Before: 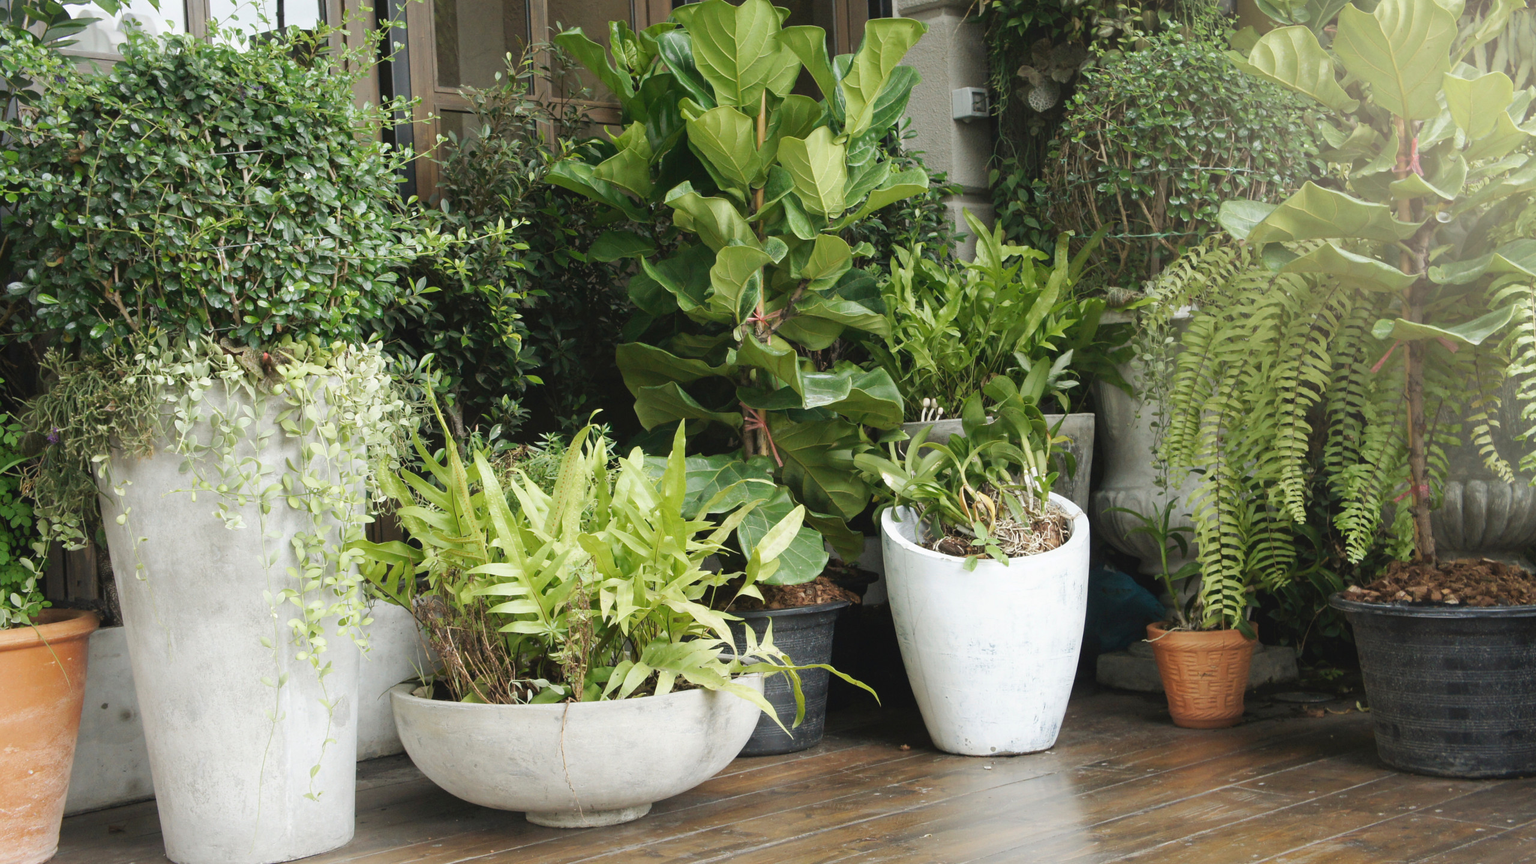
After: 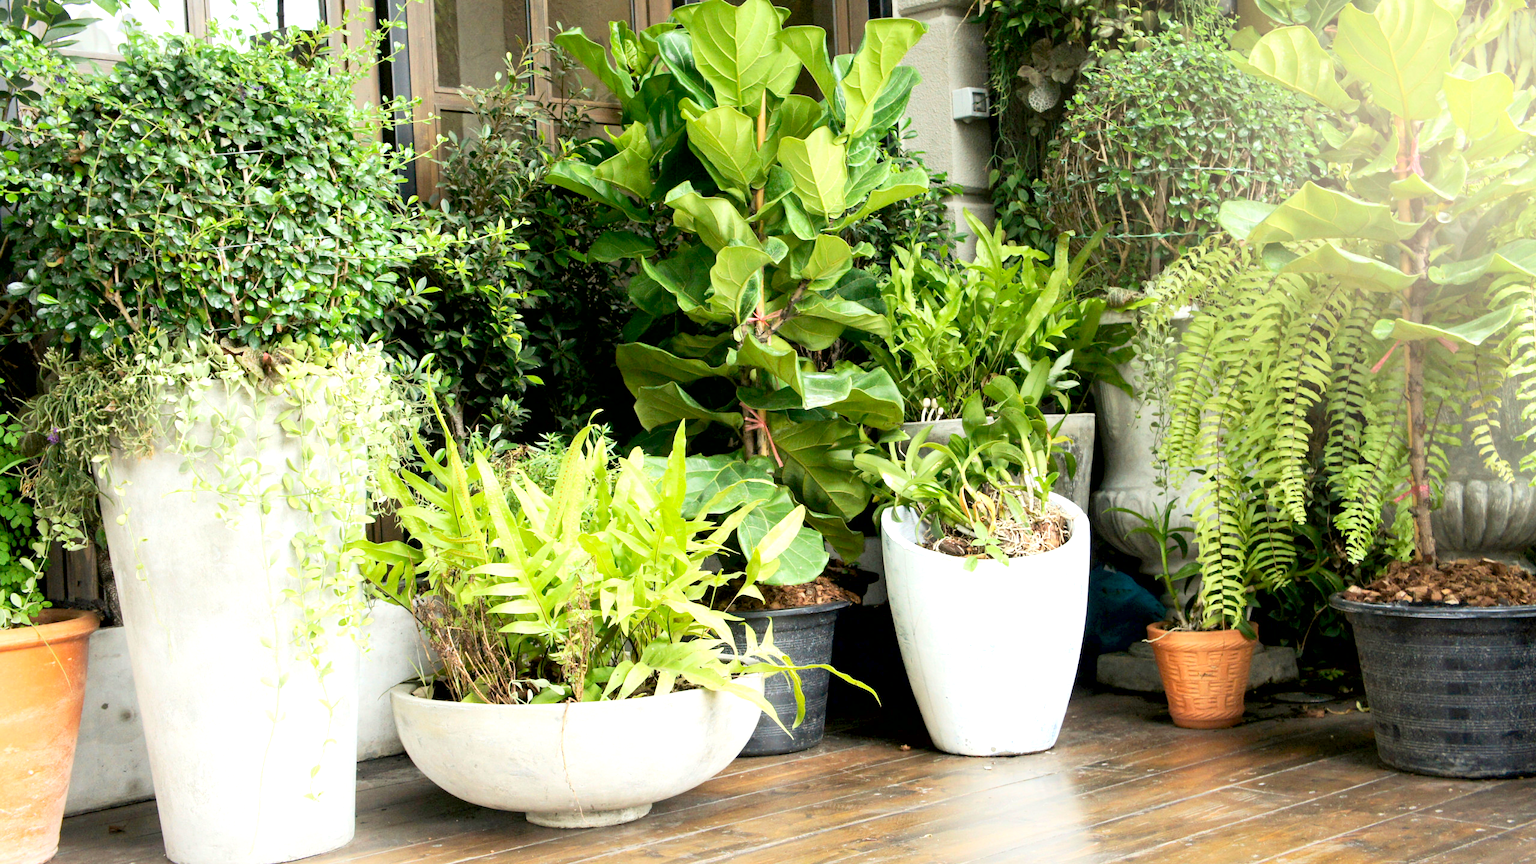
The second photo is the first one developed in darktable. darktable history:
contrast brightness saturation: contrast 0.2, brightness 0.16, saturation 0.22
exposure: black level correction 0.012, exposure 0.7 EV, compensate exposure bias true, compensate highlight preservation false
white balance: emerald 1
